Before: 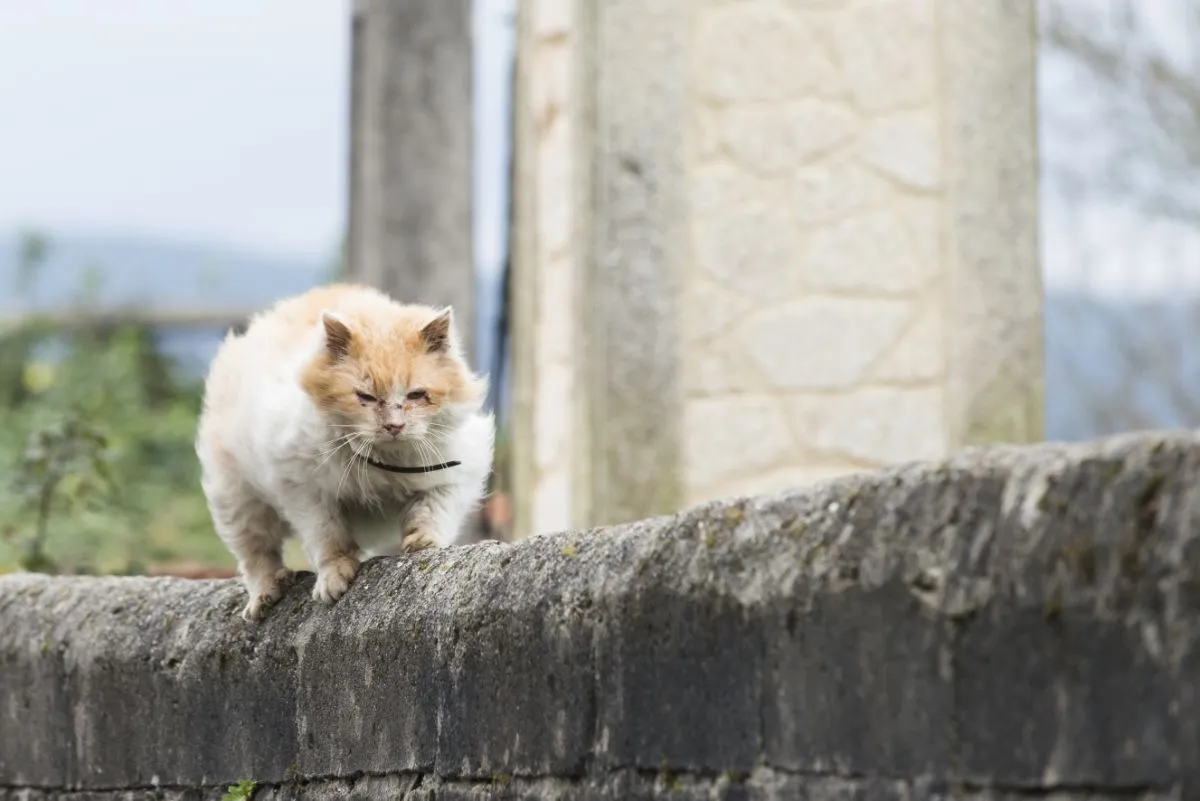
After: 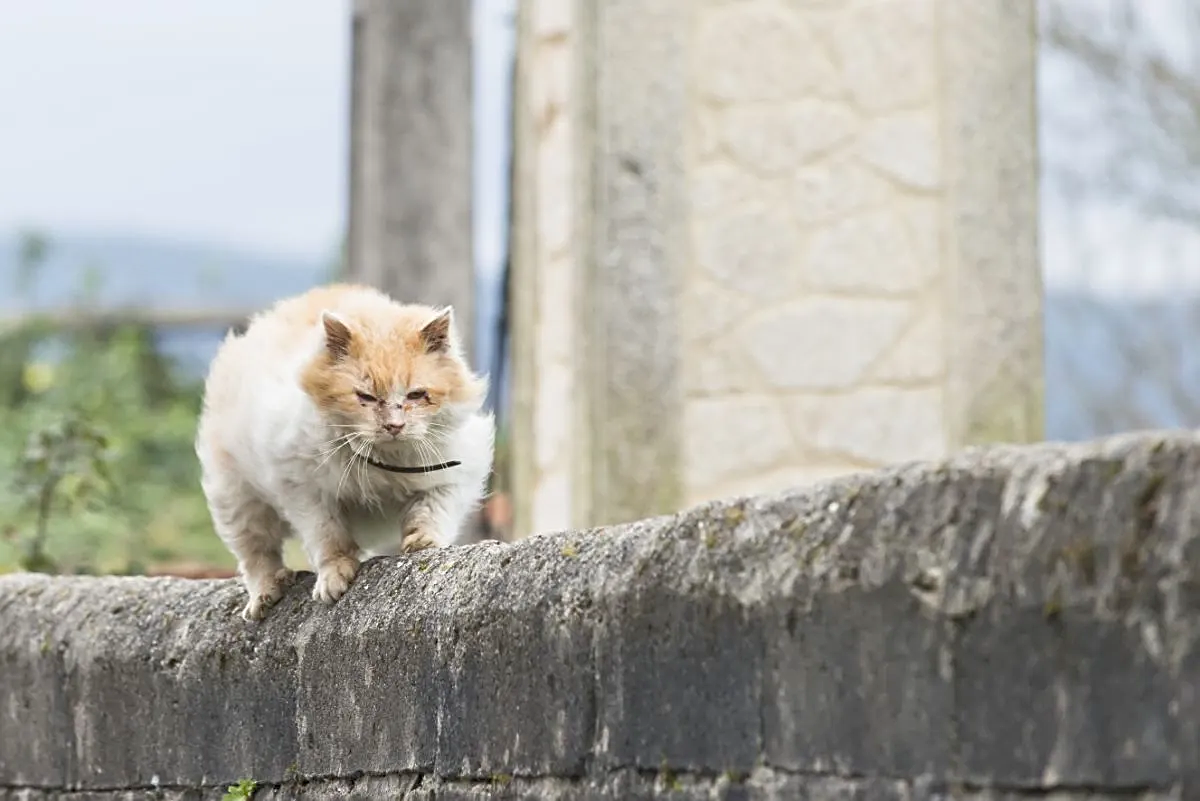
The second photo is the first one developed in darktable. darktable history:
sharpen: on, module defaults
tone equalizer: -8 EV 0.996 EV, -7 EV 0.98 EV, -6 EV 0.983 EV, -5 EV 0.961 EV, -4 EV 1.02 EV, -3 EV 0.72 EV, -2 EV 0.497 EV, -1 EV 0.226 EV
